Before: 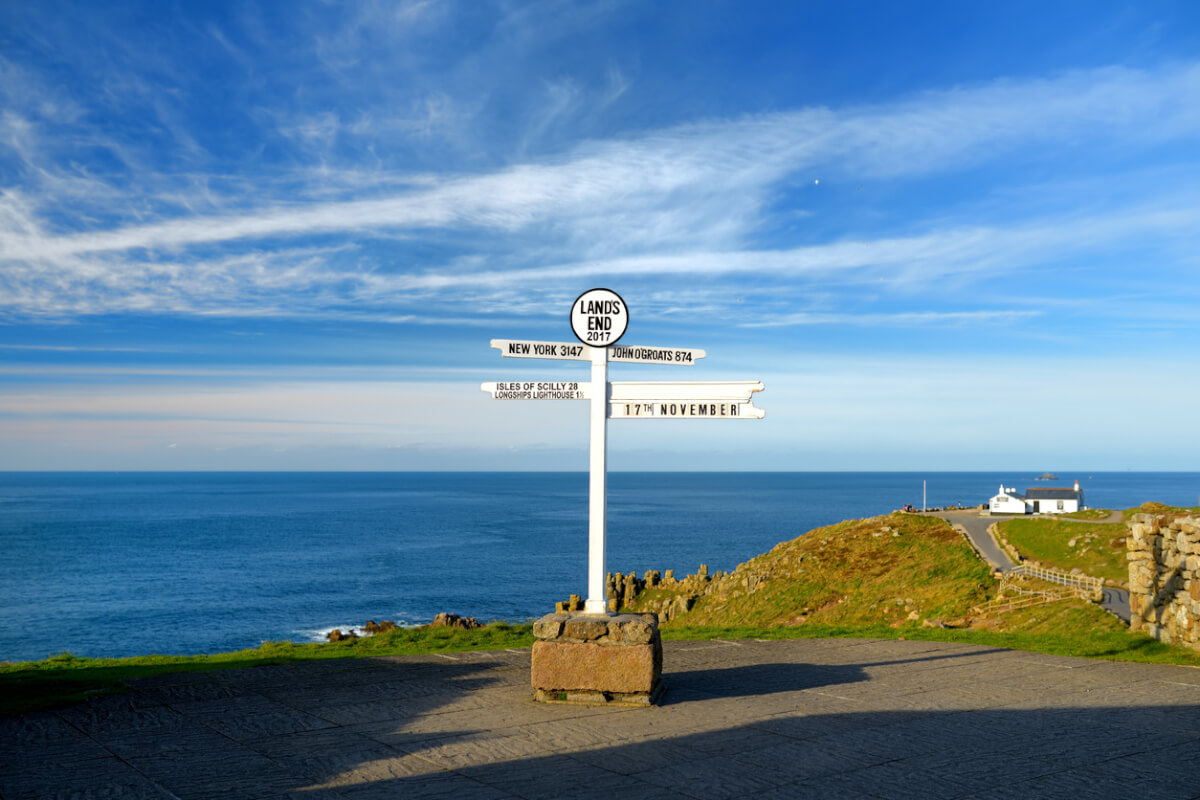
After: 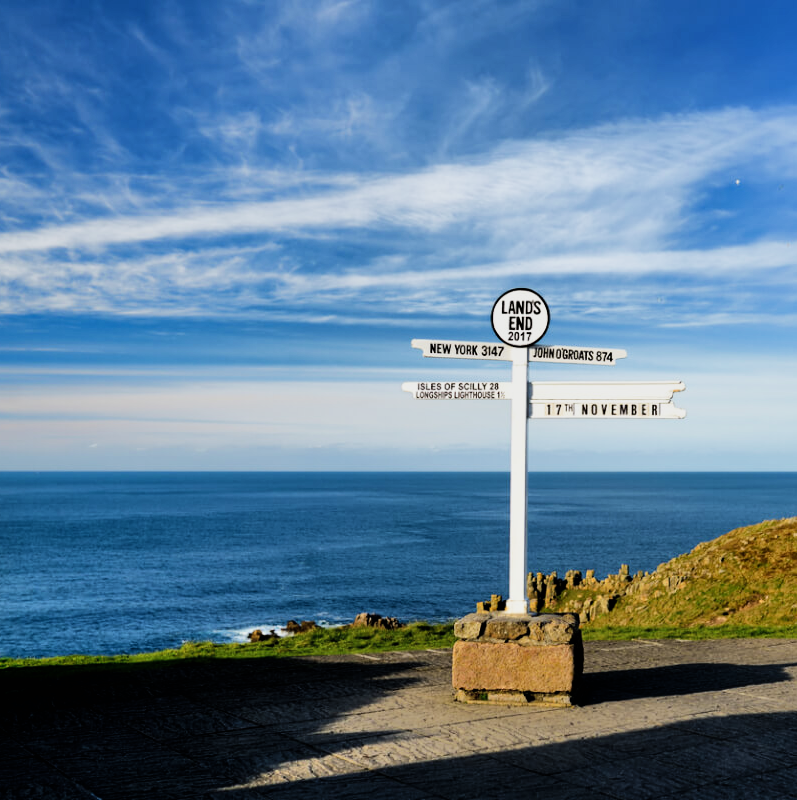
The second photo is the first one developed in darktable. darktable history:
crop and rotate: left 6.601%, right 26.915%
filmic rgb: black relative exposure -5 EV, white relative exposure 3.51 EV, hardness 3.17, contrast 1.486, highlights saturation mix -48.91%, contrast in shadows safe
shadows and highlights: soften with gaussian
